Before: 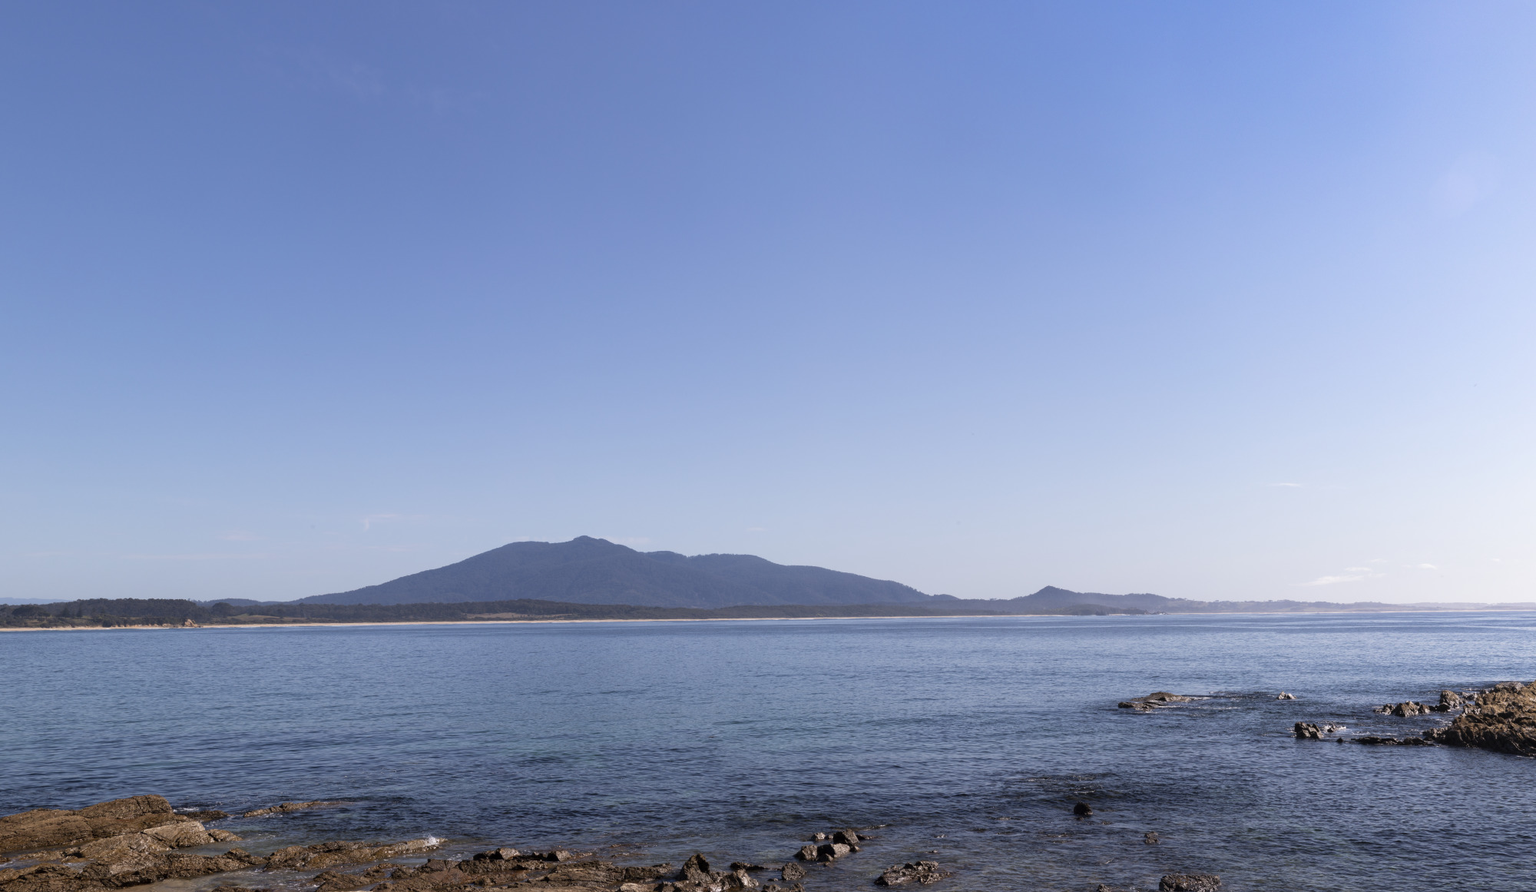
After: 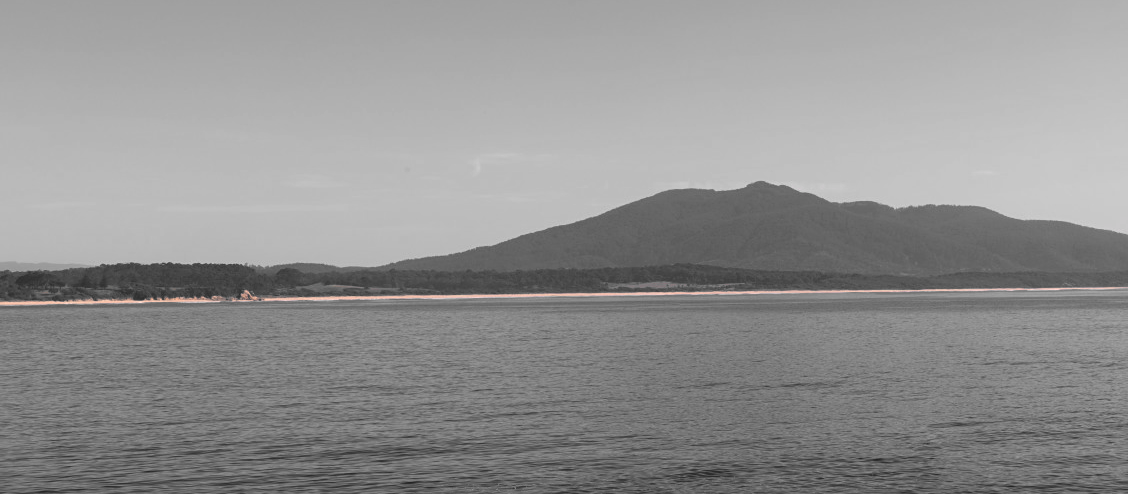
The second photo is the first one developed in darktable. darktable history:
crop: top 44.483%, right 43.593%, bottom 12.892%
sharpen: amount 0.2
exposure: exposure -0.04 EV, compensate highlight preservation false
color zones: curves: ch0 [(0, 0.447) (0.184, 0.543) (0.323, 0.476) (0.429, 0.445) (0.571, 0.443) (0.714, 0.451) (0.857, 0.452) (1, 0.447)]; ch1 [(0, 0.464) (0.176, 0.46) (0.287, 0.177) (0.429, 0.002) (0.571, 0) (0.714, 0) (0.857, 0) (1, 0.464)], mix 20%
color balance: lift [1.006, 0.985, 1.002, 1.015], gamma [1, 0.953, 1.008, 1.047], gain [1.076, 1.13, 1.004, 0.87]
